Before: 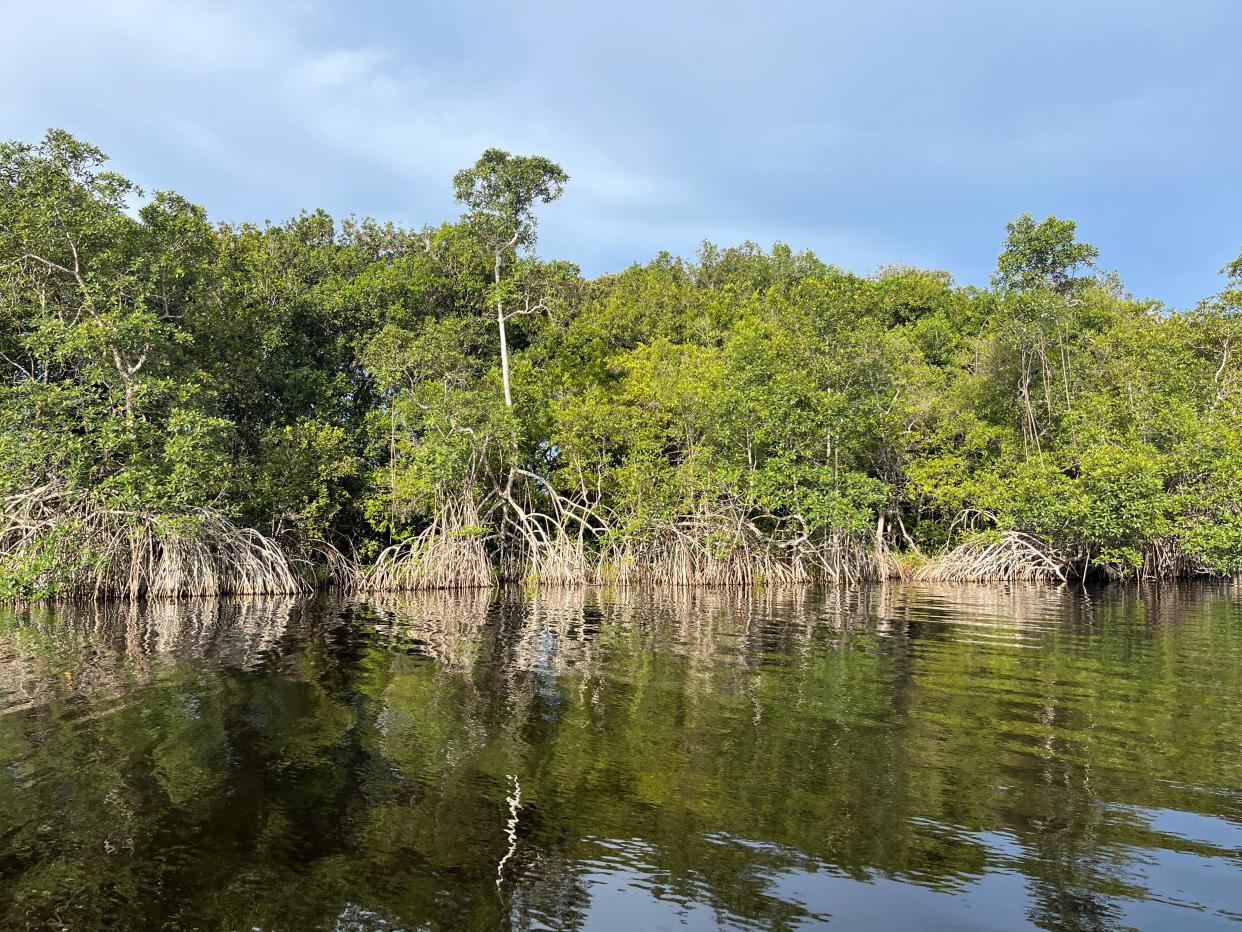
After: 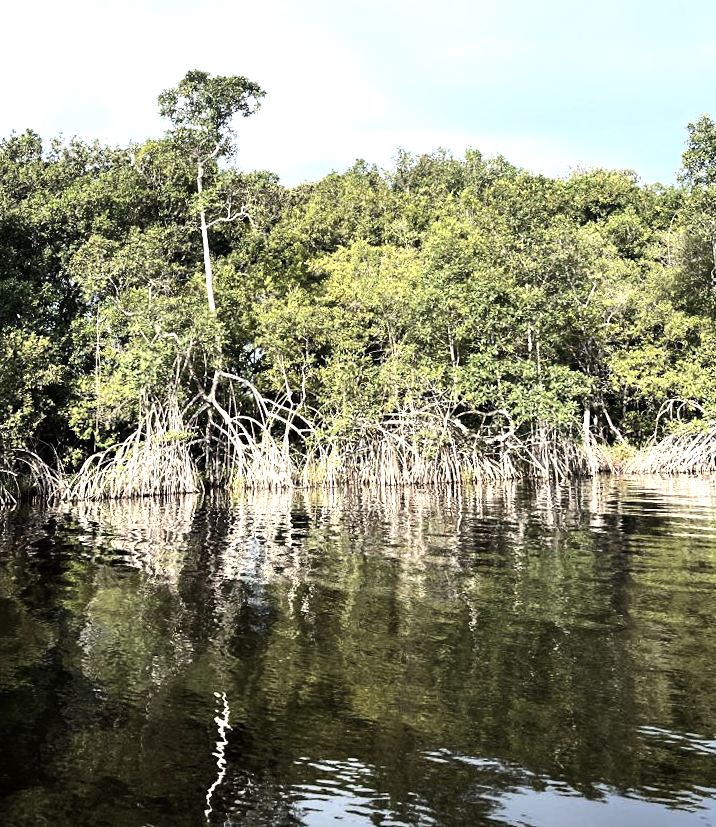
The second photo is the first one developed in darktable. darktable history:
rotate and perspective: rotation -1.68°, lens shift (vertical) -0.146, crop left 0.049, crop right 0.912, crop top 0.032, crop bottom 0.96
crop and rotate: left 22.918%, top 5.629%, right 14.711%, bottom 2.247%
contrast brightness saturation: contrast 0.1, saturation -0.36
tone equalizer: -8 EV -1.08 EV, -7 EV -1.01 EV, -6 EV -0.867 EV, -5 EV -0.578 EV, -3 EV 0.578 EV, -2 EV 0.867 EV, -1 EV 1.01 EV, +0 EV 1.08 EV, edges refinement/feathering 500, mask exposure compensation -1.57 EV, preserve details no
